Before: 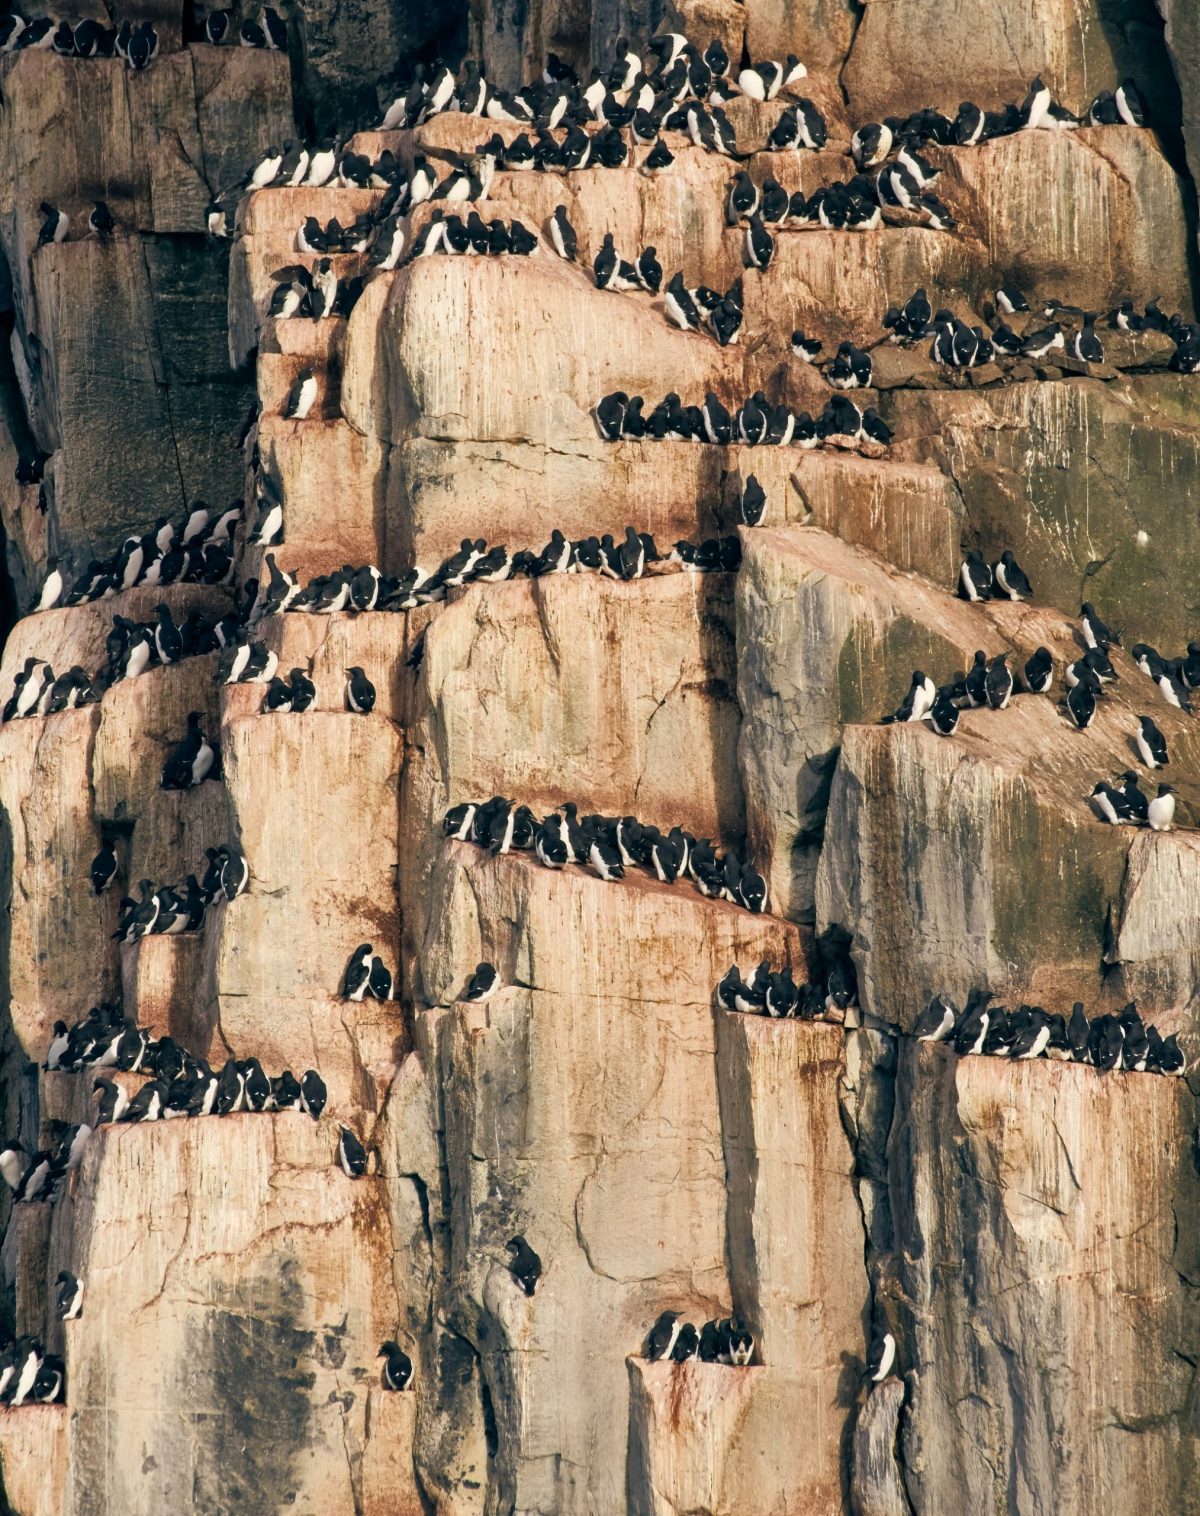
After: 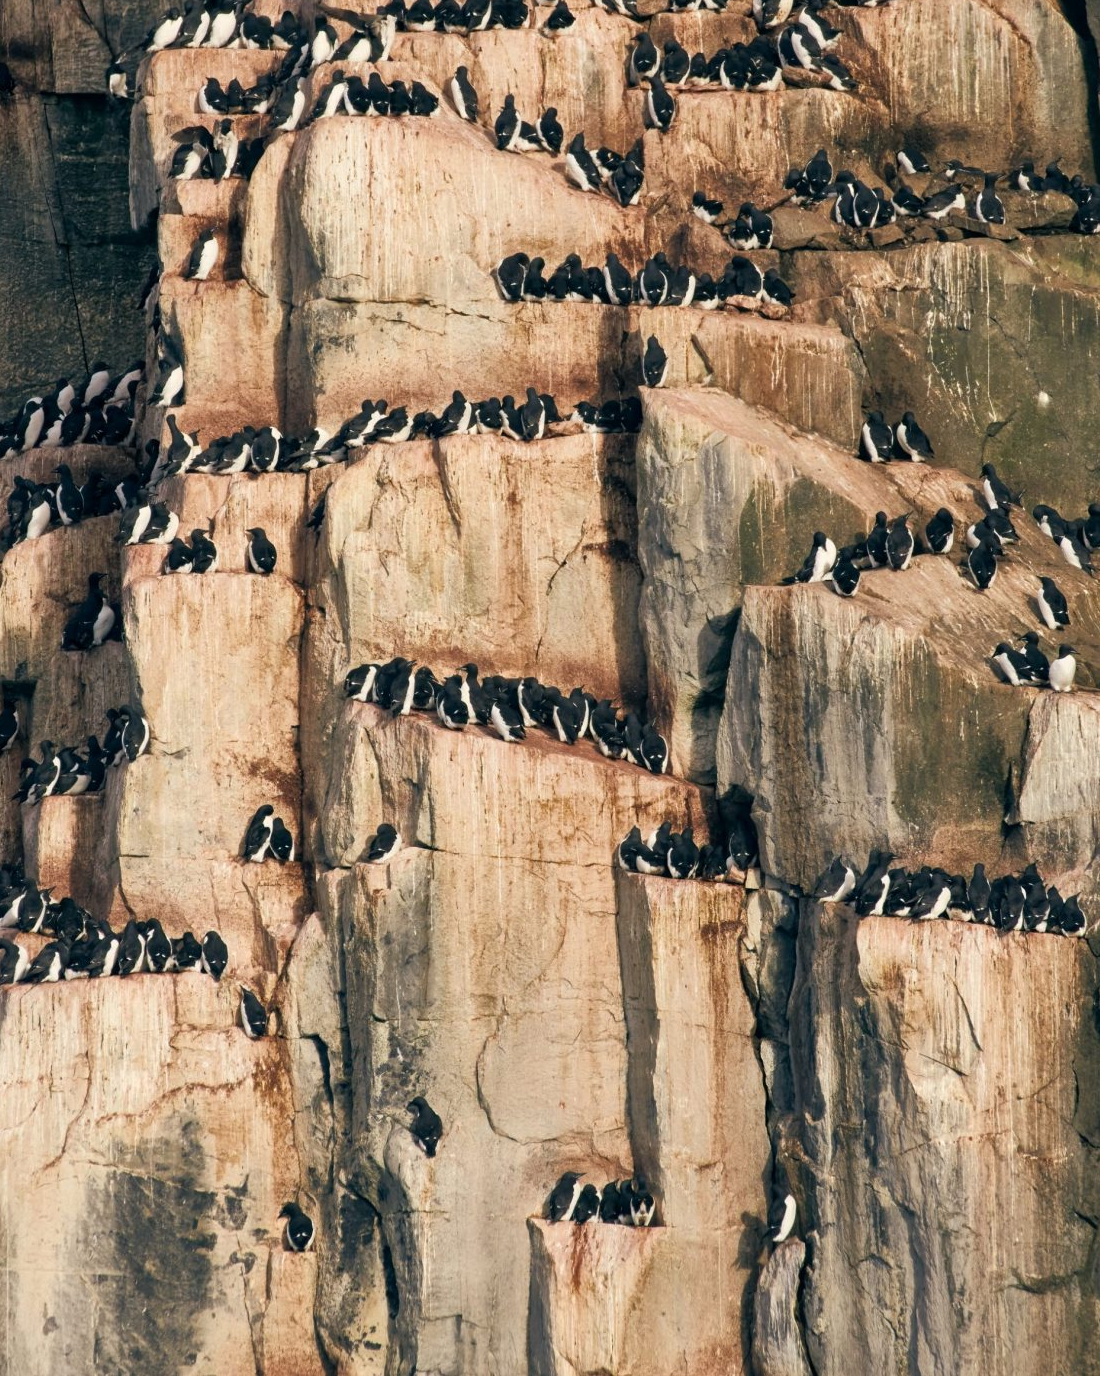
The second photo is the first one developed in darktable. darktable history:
crop and rotate: left 8.262%, top 9.226%
color balance: output saturation 98.5%
